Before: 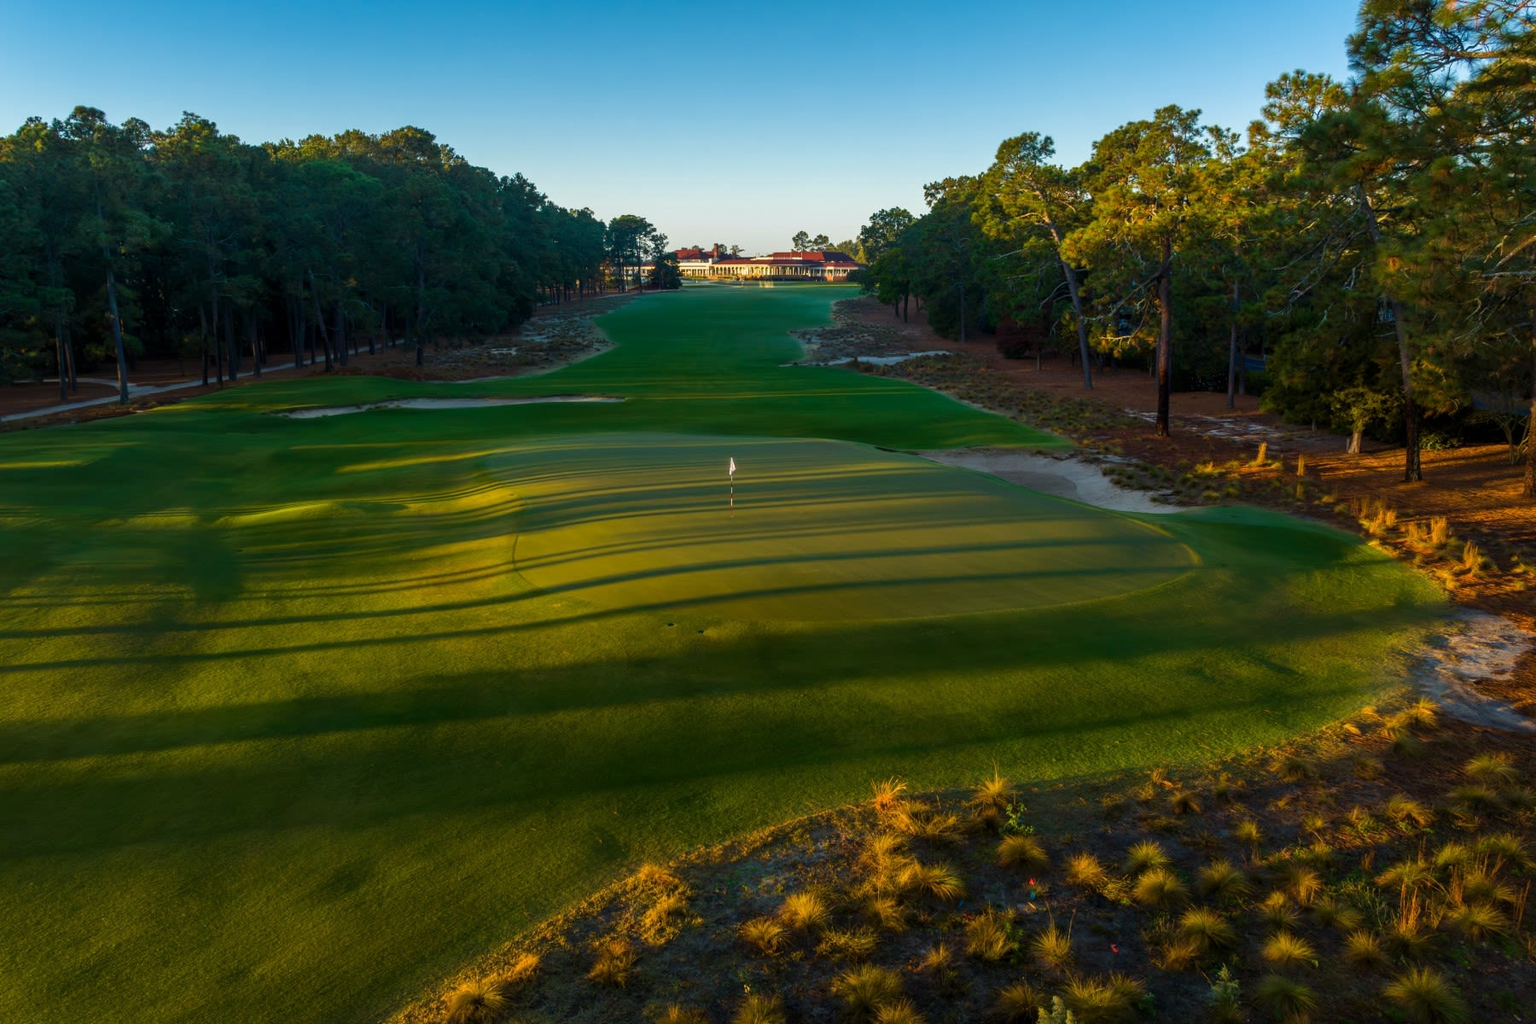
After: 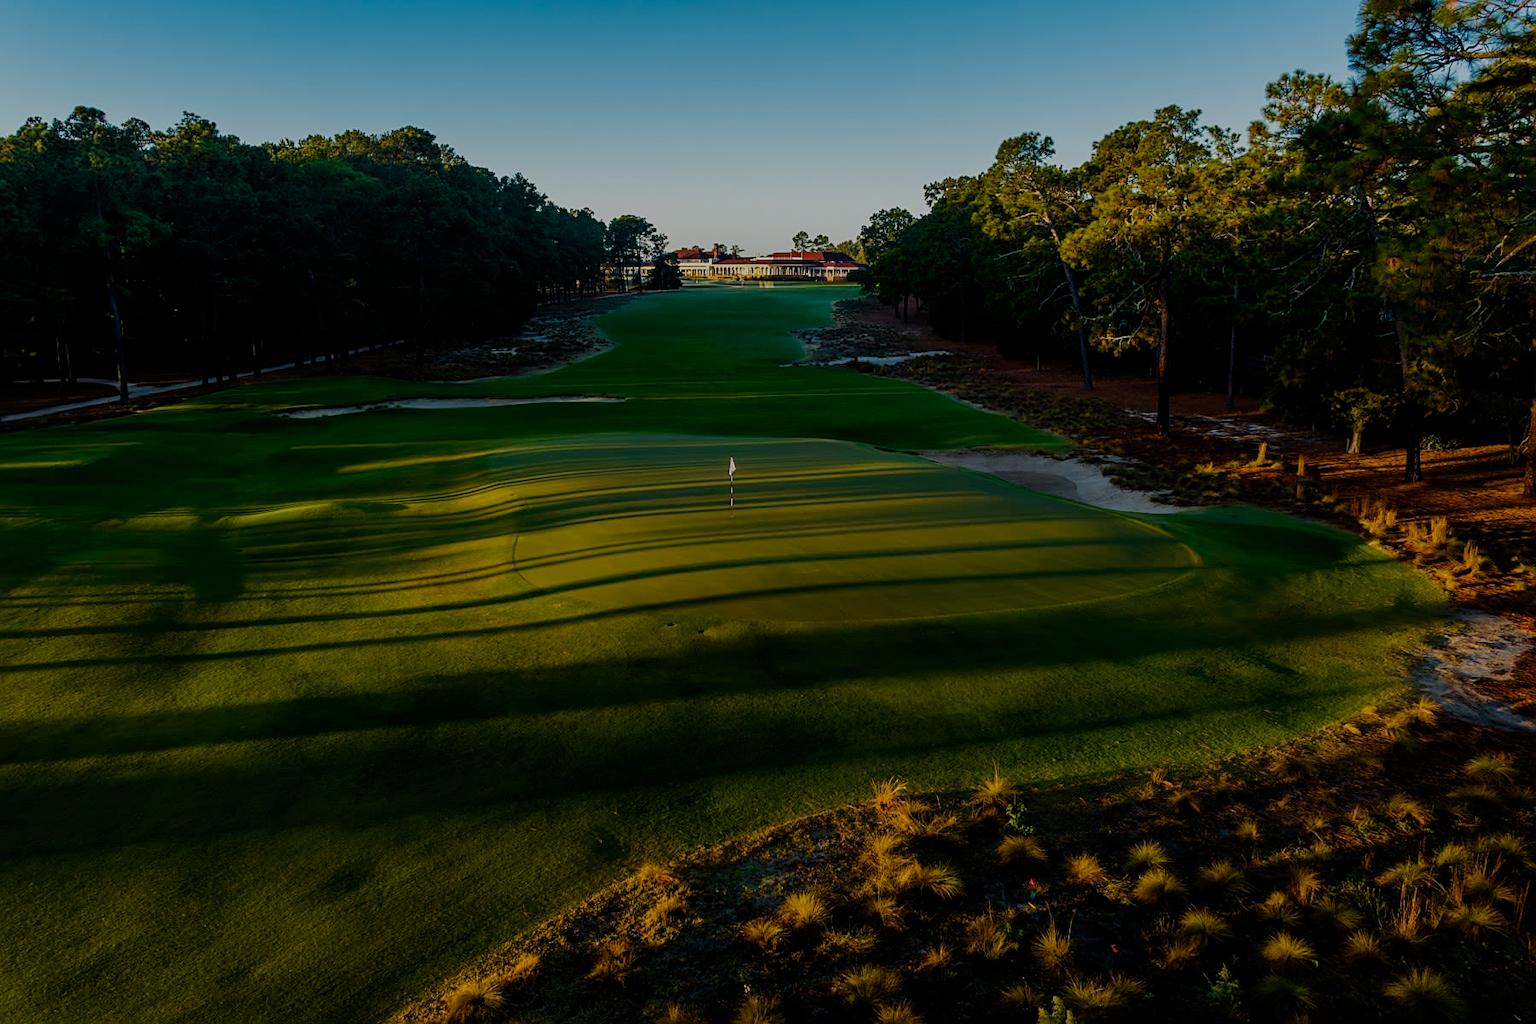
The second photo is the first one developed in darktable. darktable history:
filmic rgb: middle gray luminance 30%, black relative exposure -9 EV, white relative exposure 7 EV, threshold 6 EV, target black luminance 0%, hardness 2.94, latitude 2.04%, contrast 0.963, highlights saturation mix 5%, shadows ↔ highlights balance 12.16%, add noise in highlights 0, preserve chrominance no, color science v3 (2019), use custom middle-gray values true, iterations of high-quality reconstruction 0, contrast in highlights soft, enable highlight reconstruction true
sharpen: on, module defaults
